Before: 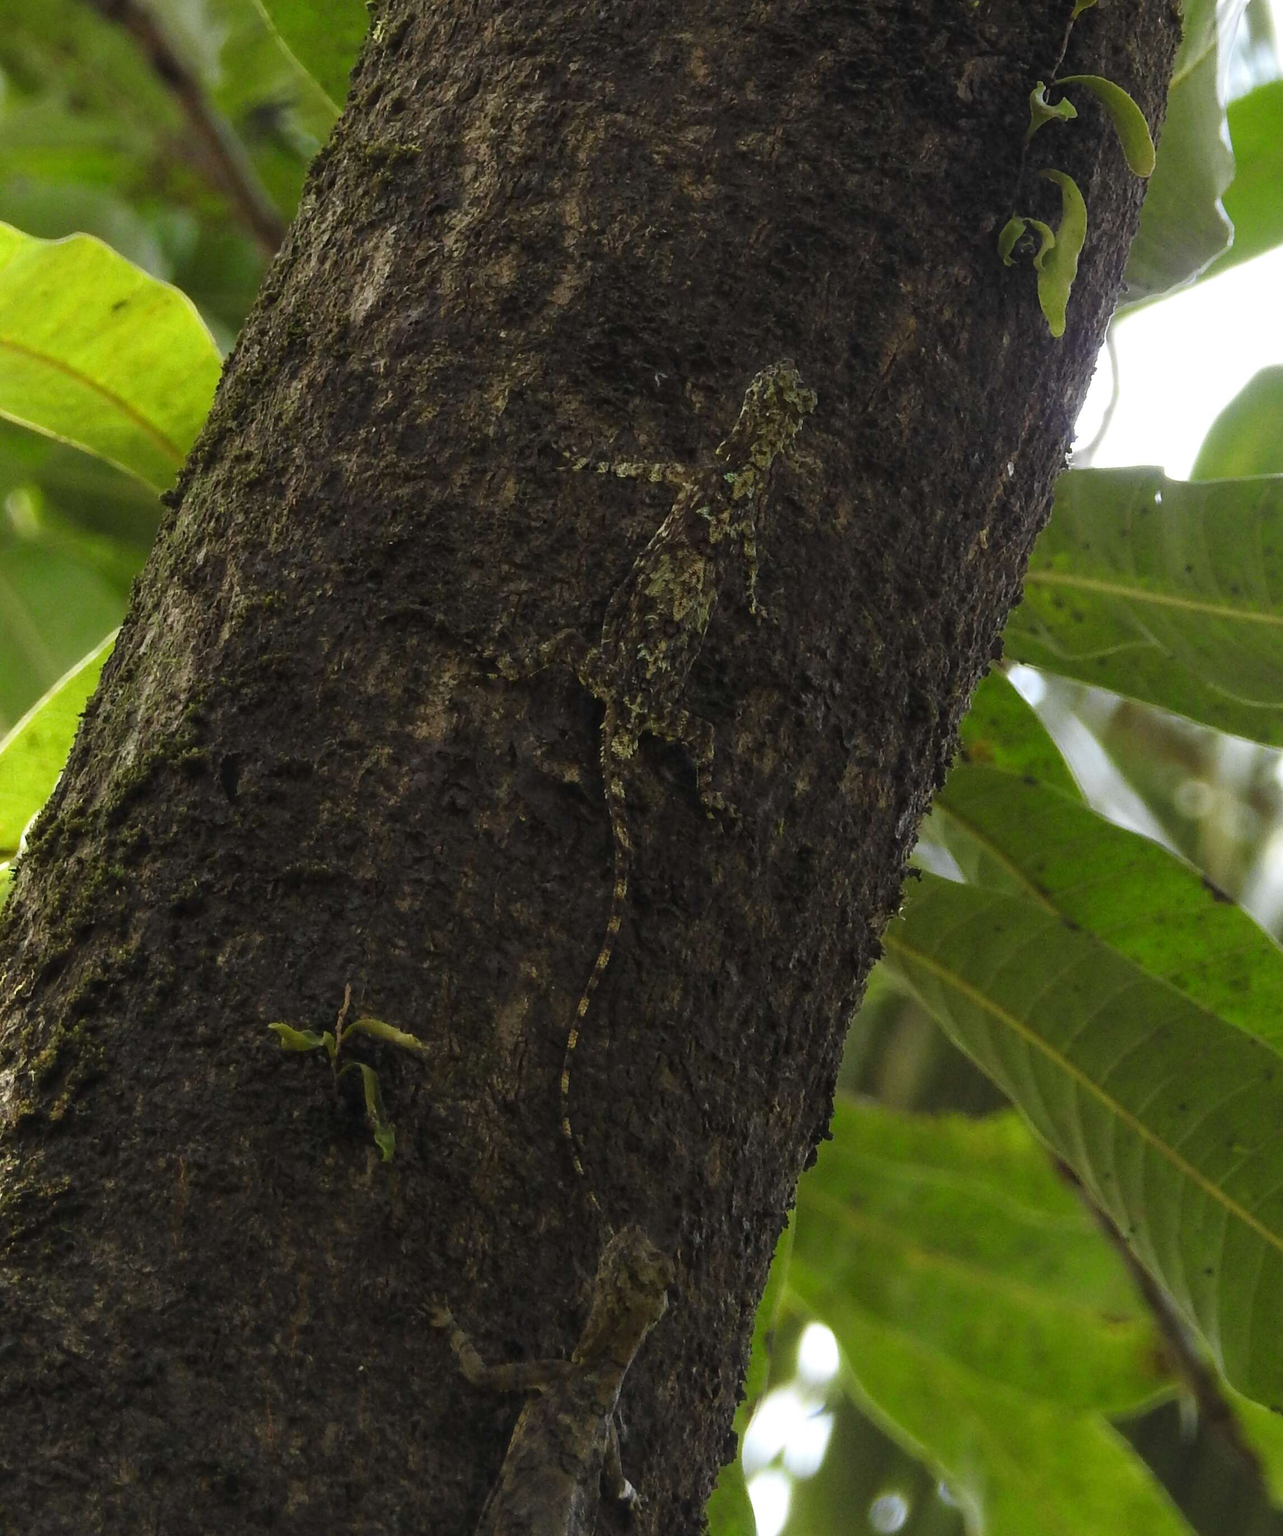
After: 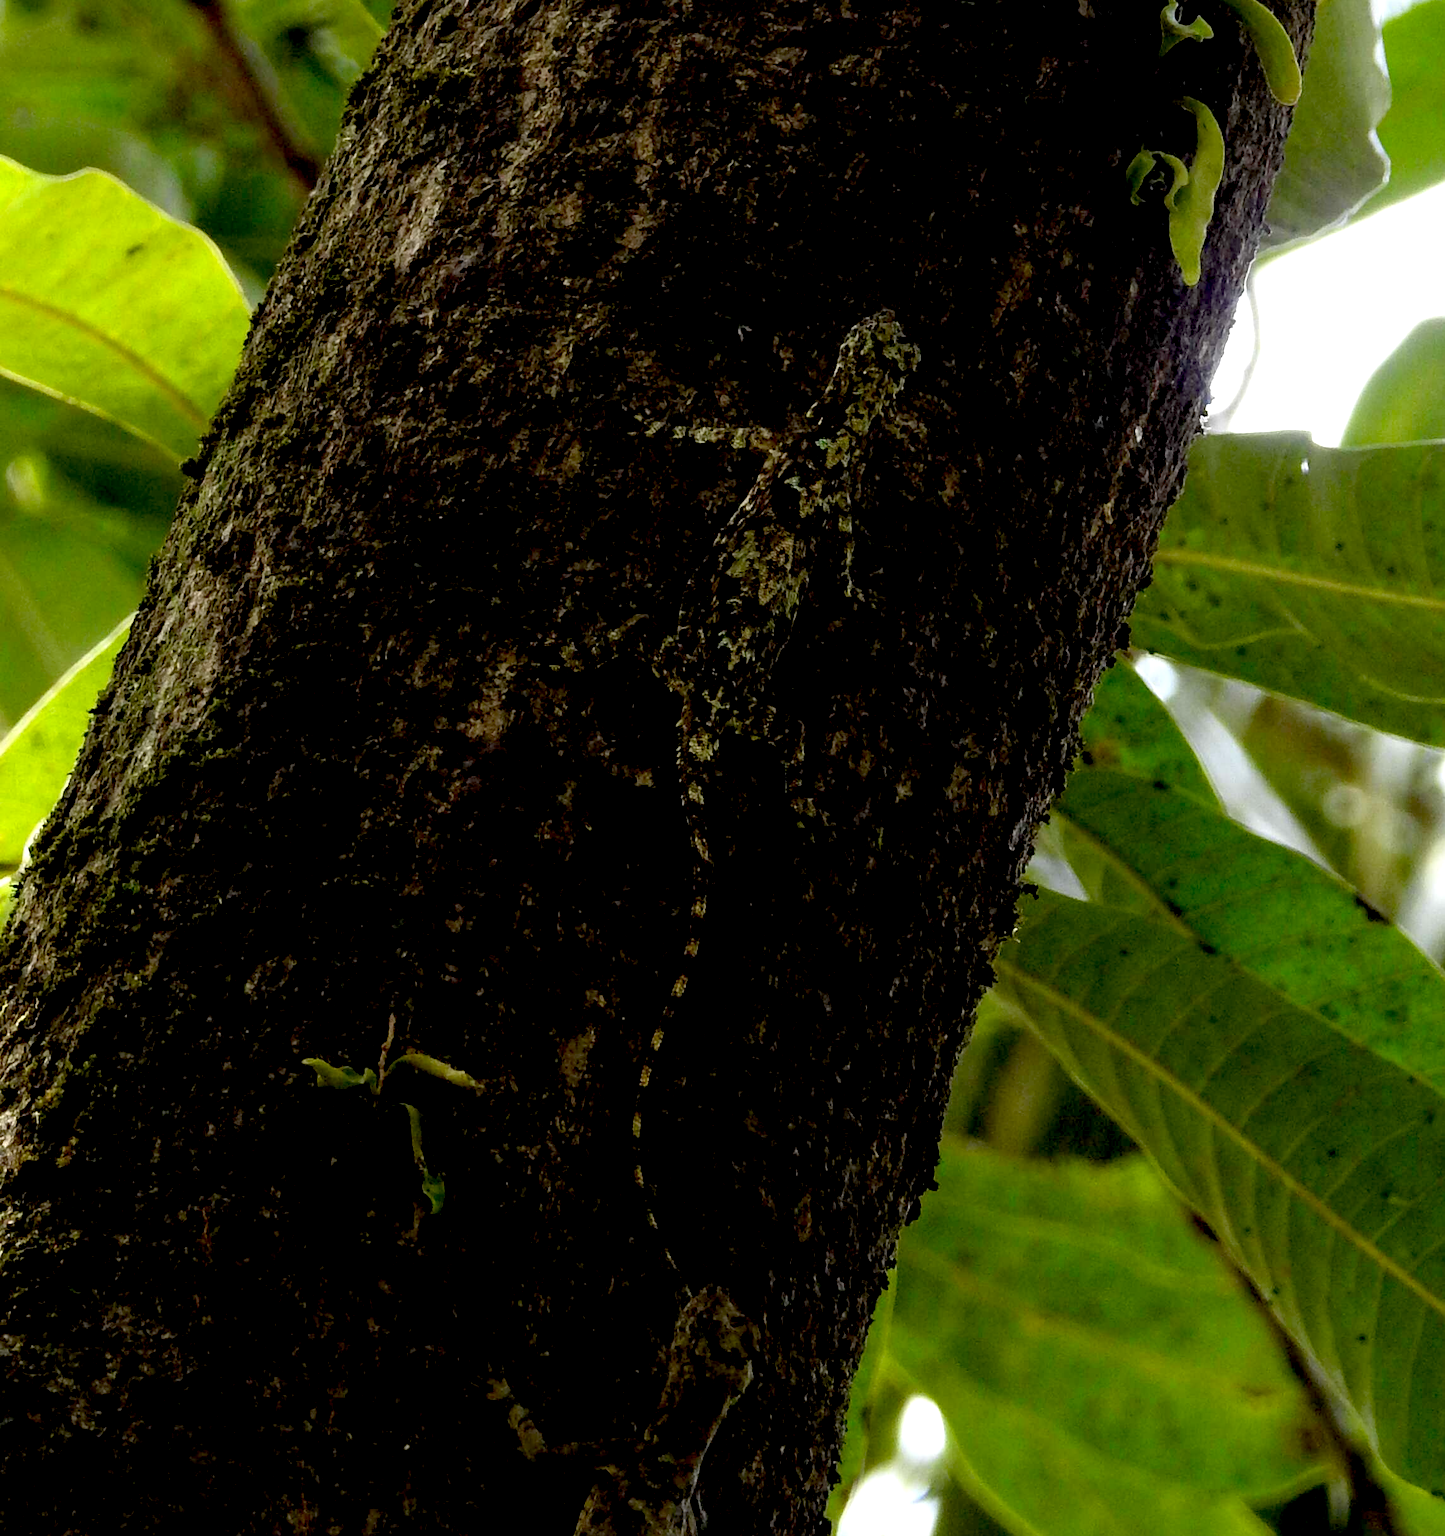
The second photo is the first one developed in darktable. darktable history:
crop and rotate: top 5.487%, bottom 5.741%
exposure: black level correction 0.031, exposure 0.311 EV, compensate highlight preservation false
